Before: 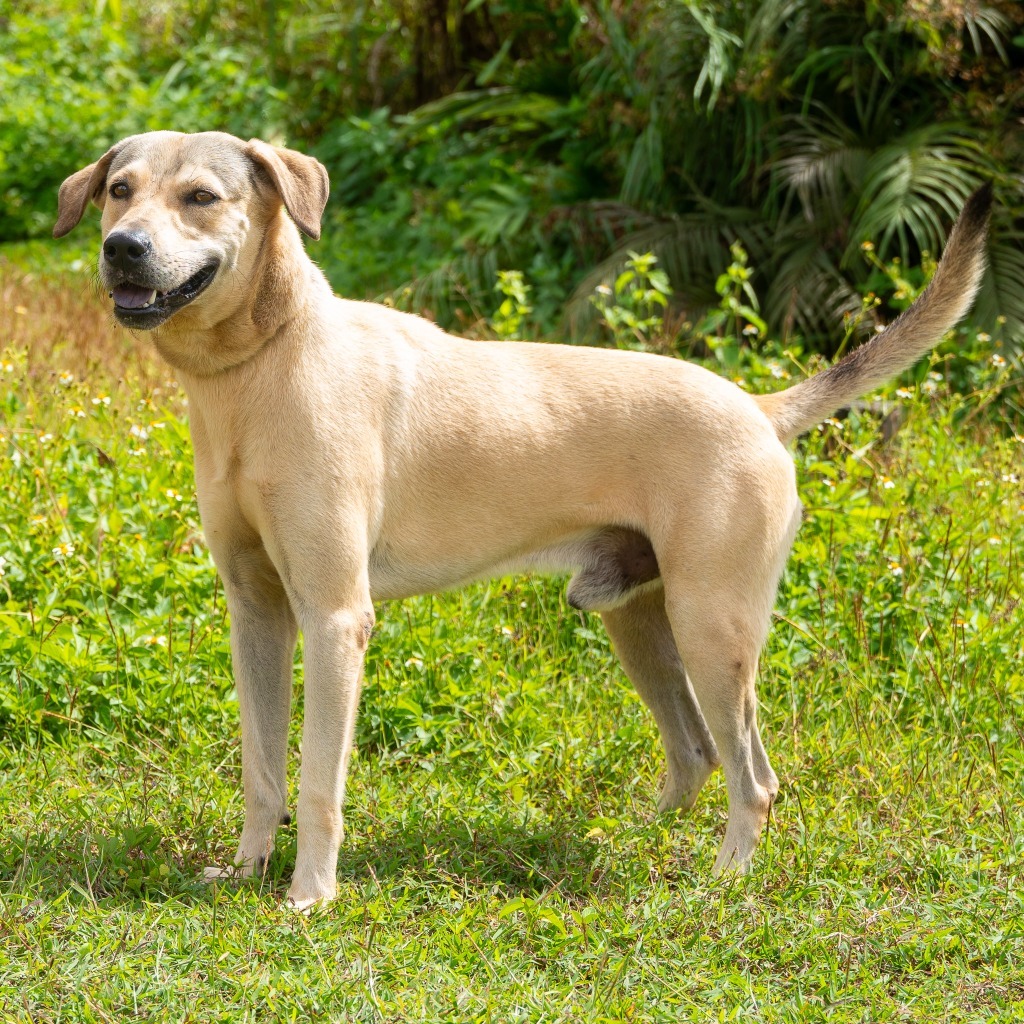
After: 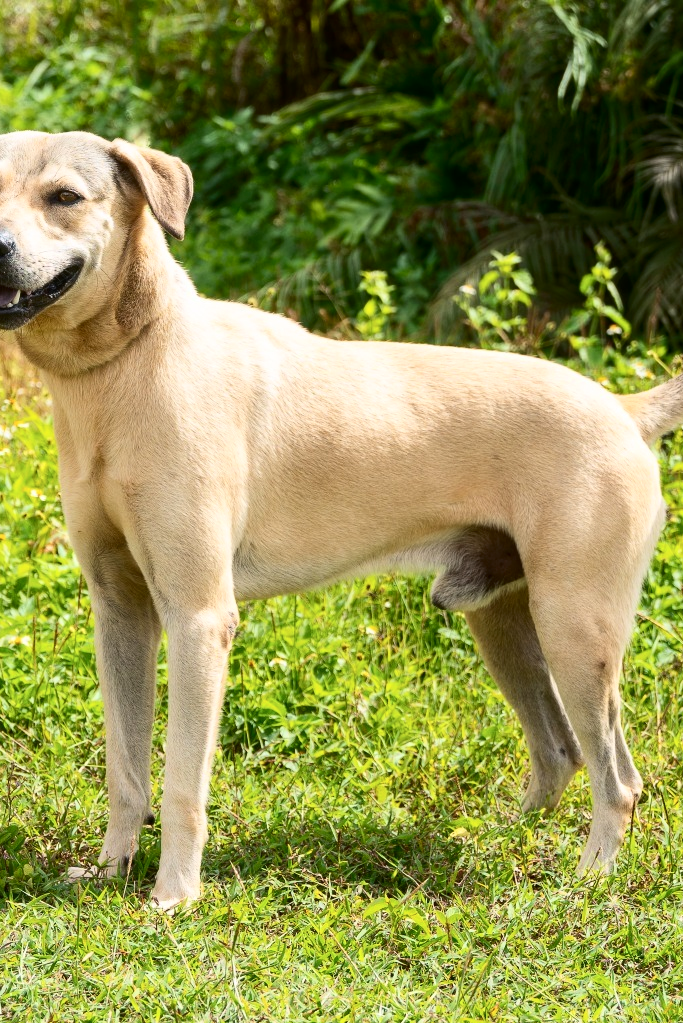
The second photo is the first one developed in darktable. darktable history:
contrast brightness saturation: contrast 0.222
crop and rotate: left 13.376%, right 19.919%
